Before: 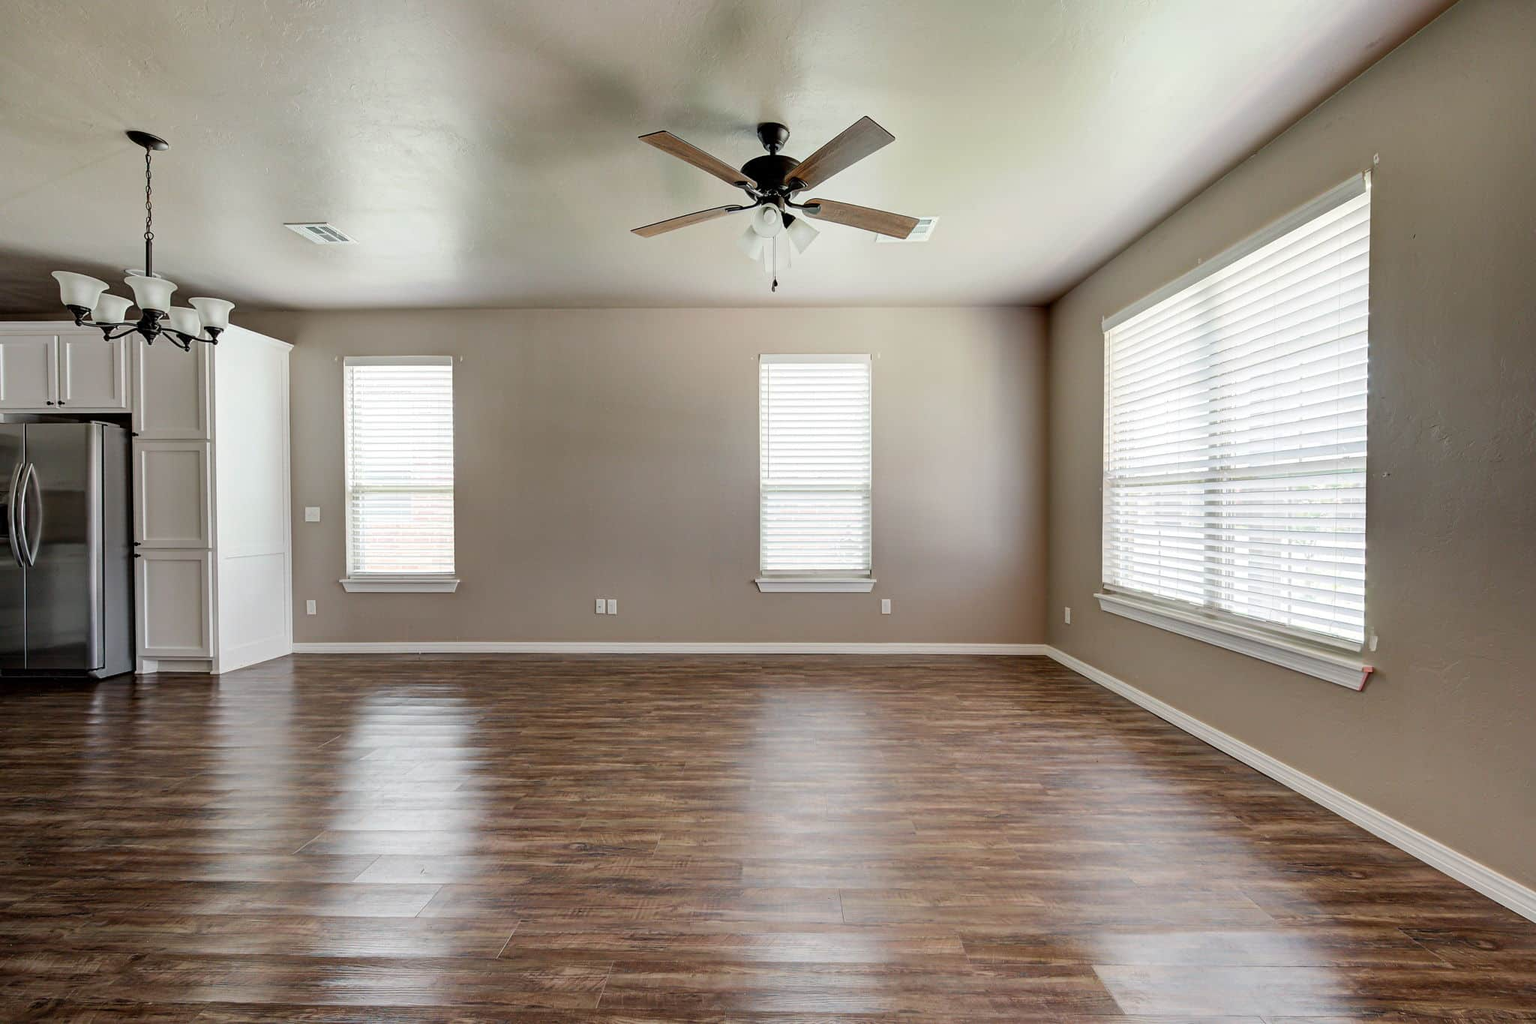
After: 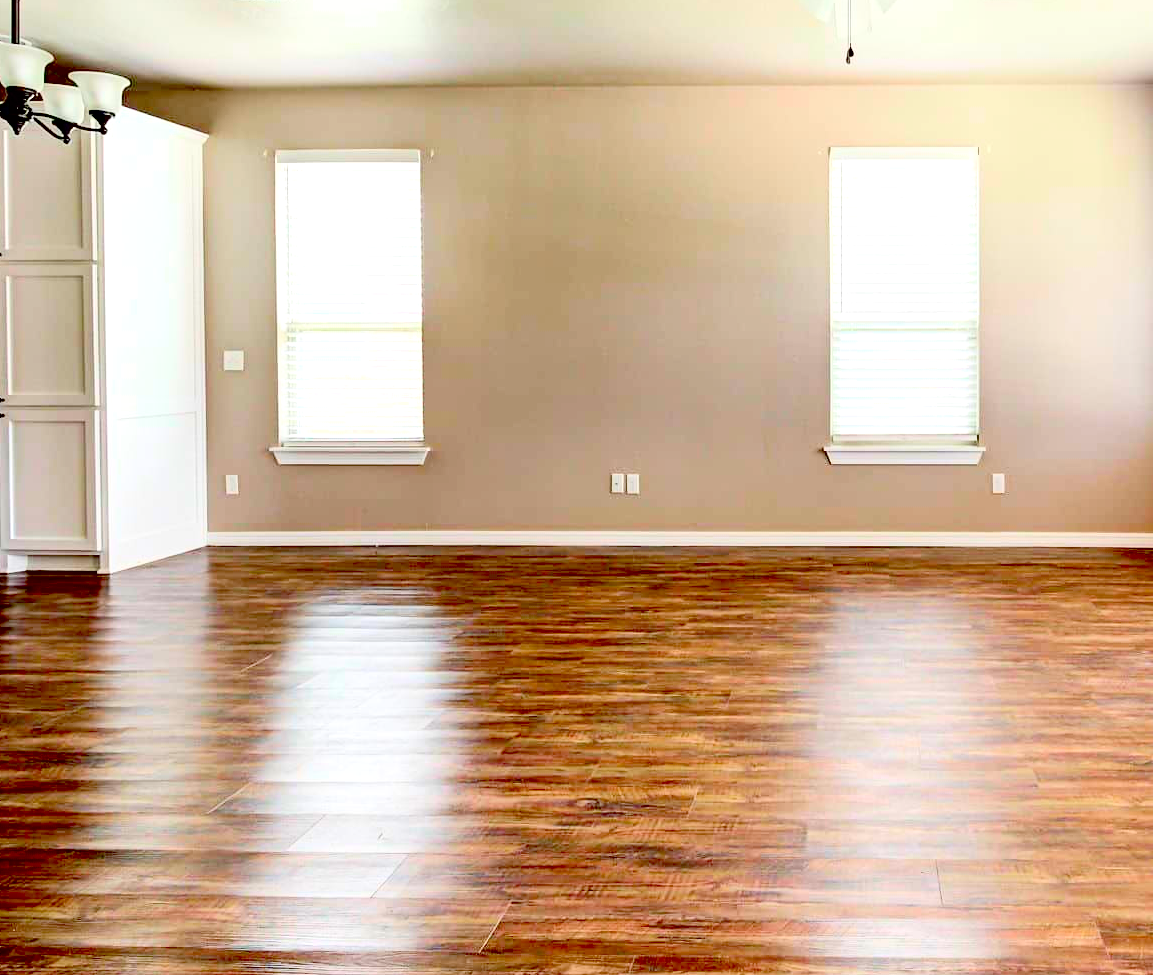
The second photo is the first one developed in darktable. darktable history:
contrast brightness saturation: contrast 0.2, brightness 0.2, saturation 0.8
crop: left 8.966%, top 23.852%, right 34.699%, bottom 4.703%
exposure: black level correction 0.04, exposure 0.5 EV, compensate highlight preservation false
